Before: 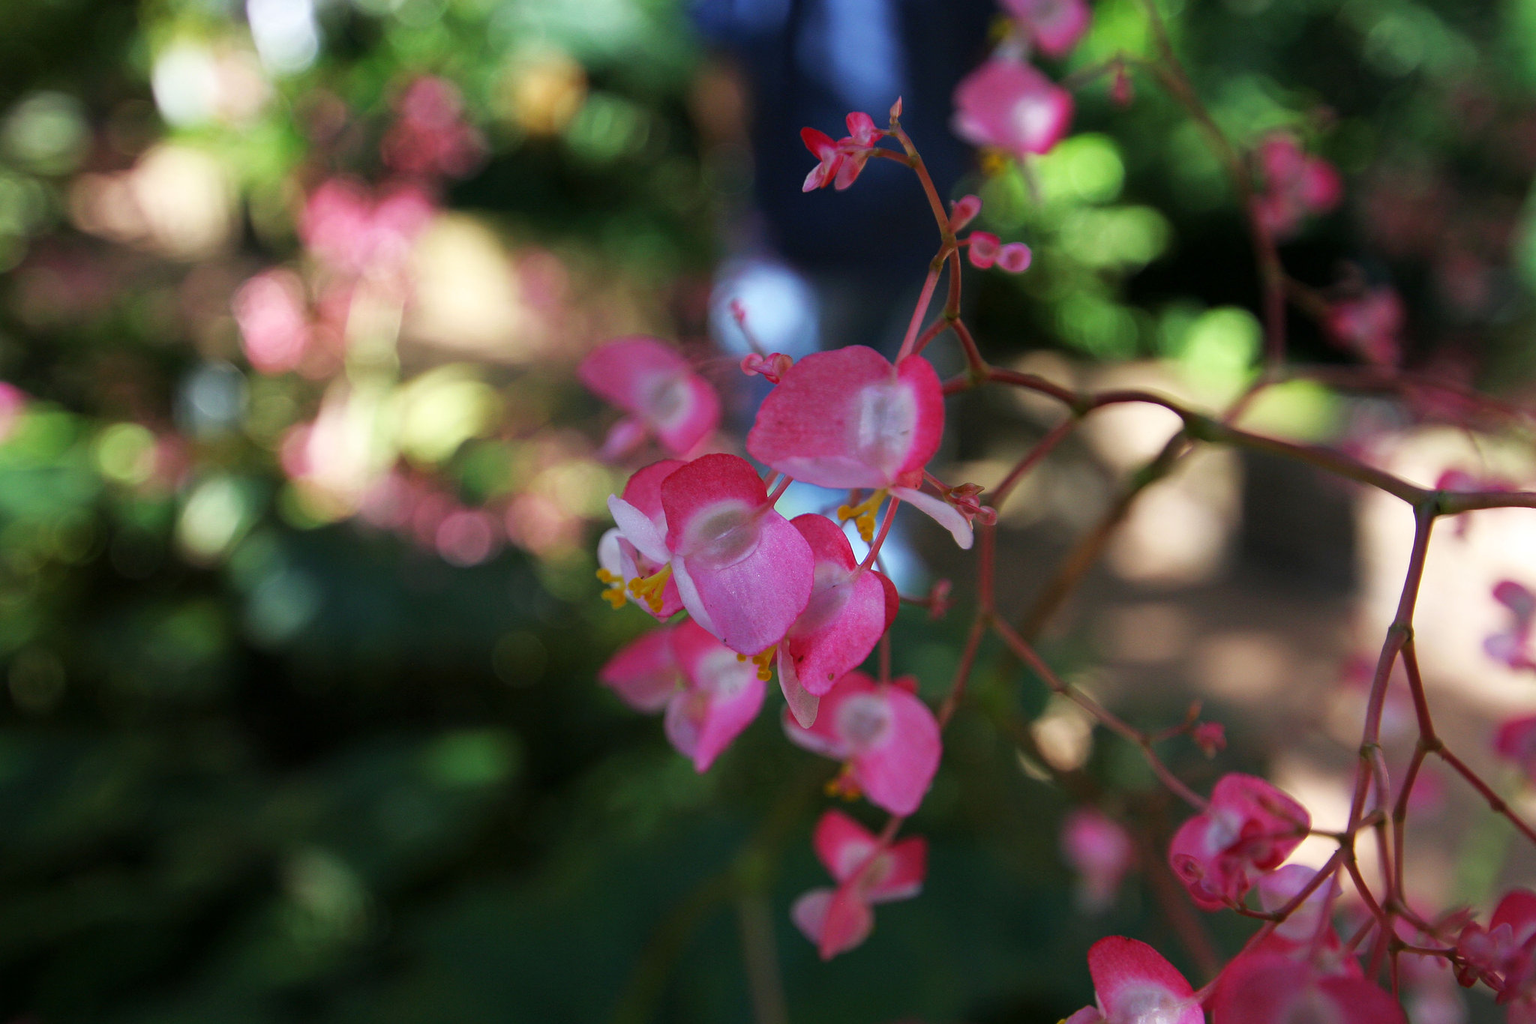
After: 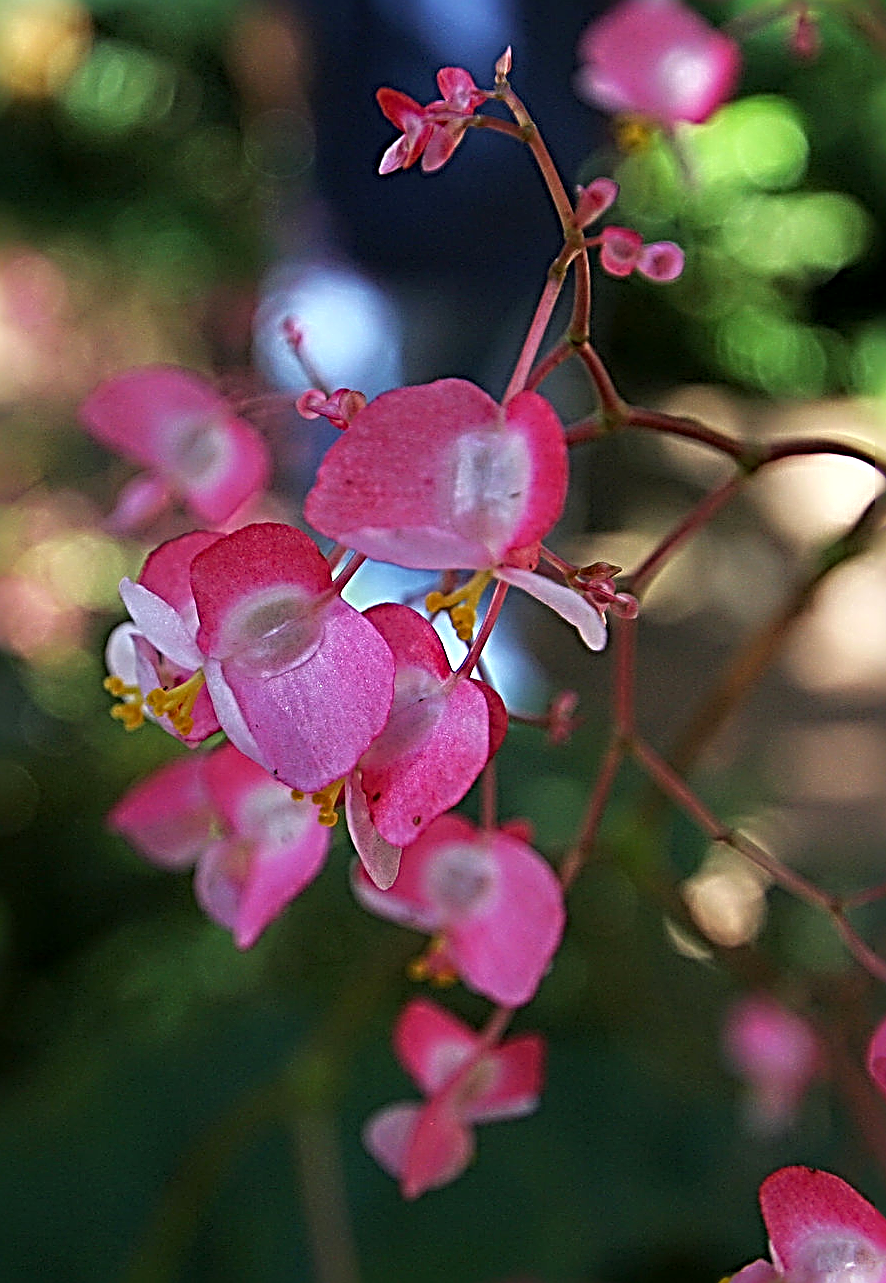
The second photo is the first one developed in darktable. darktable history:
crop: left 33.774%, top 6.061%, right 22.954%
sharpen: radius 4.001, amount 1.987
exposure: black level correction 0.001, exposure 0.193 EV, compensate highlight preservation false
